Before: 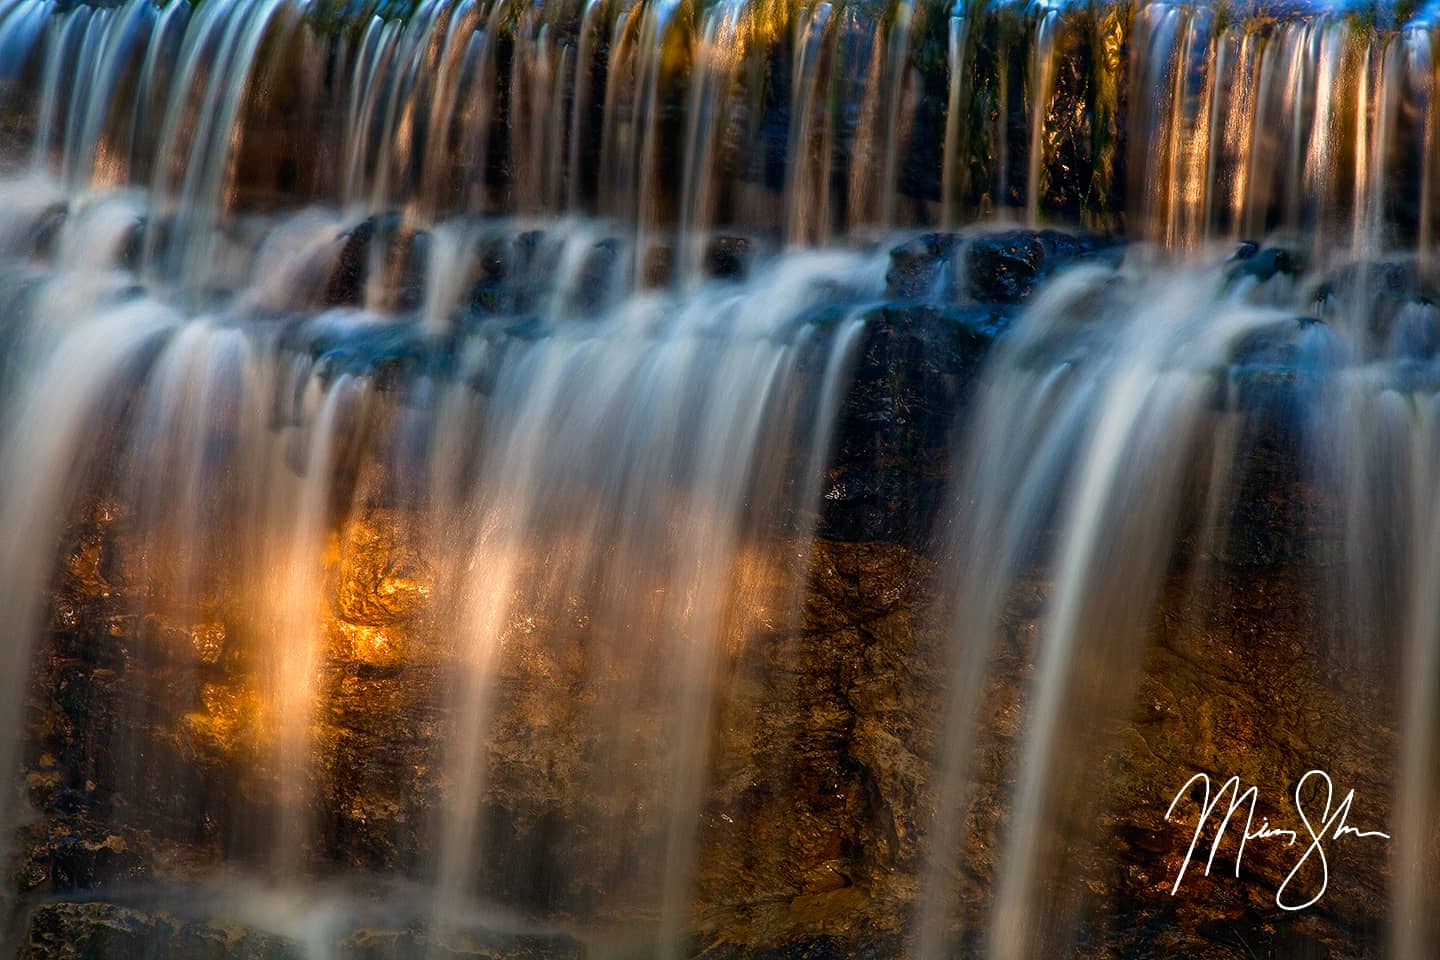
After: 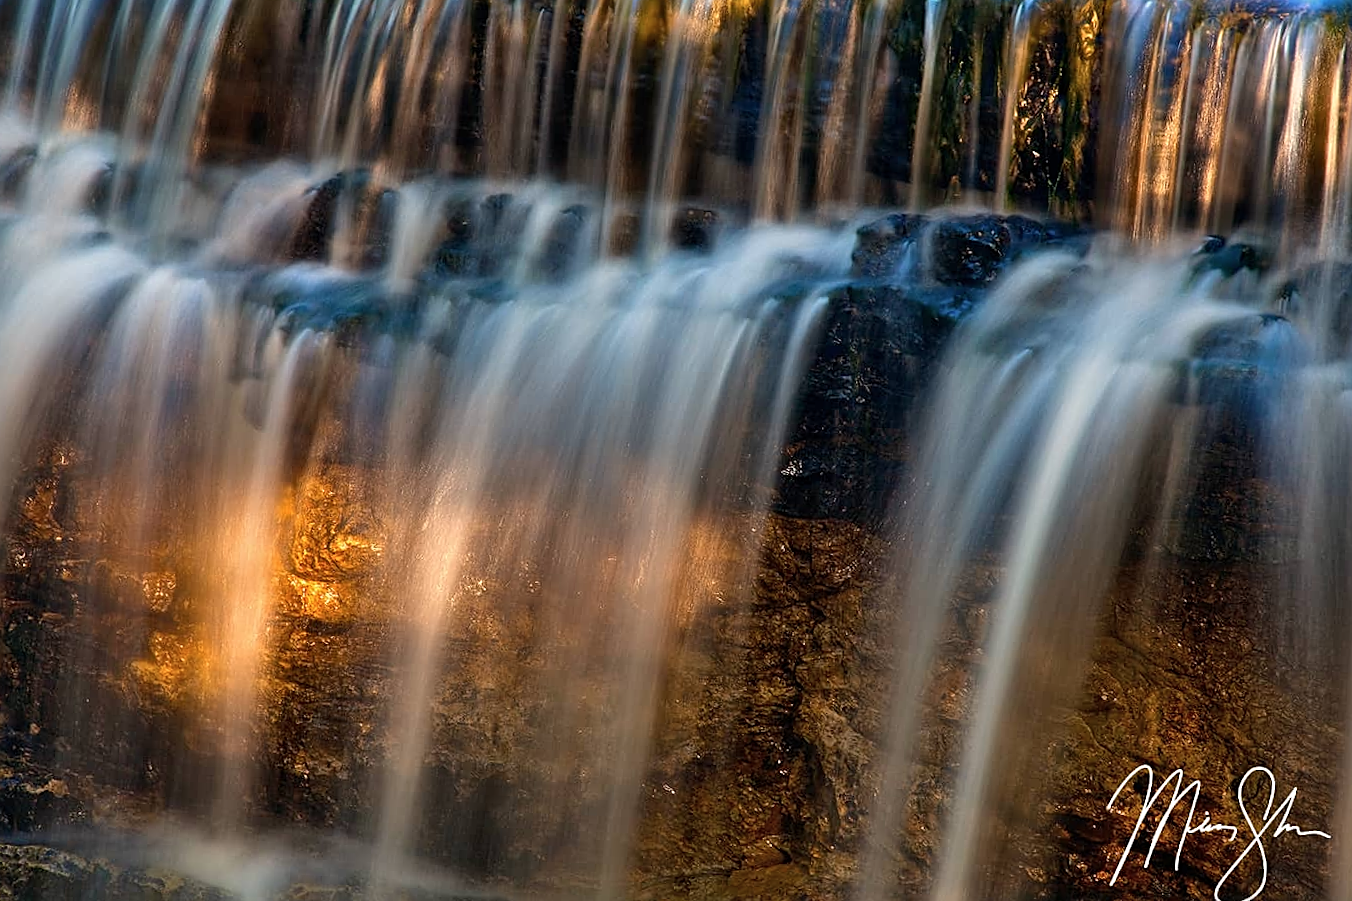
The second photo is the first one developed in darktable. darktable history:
contrast brightness saturation: saturation -0.061
crop and rotate: angle -2.5°
sharpen: on, module defaults
shadows and highlights: radius 108.87, shadows 40.74, highlights -71.53, low approximation 0.01, soften with gaussian
